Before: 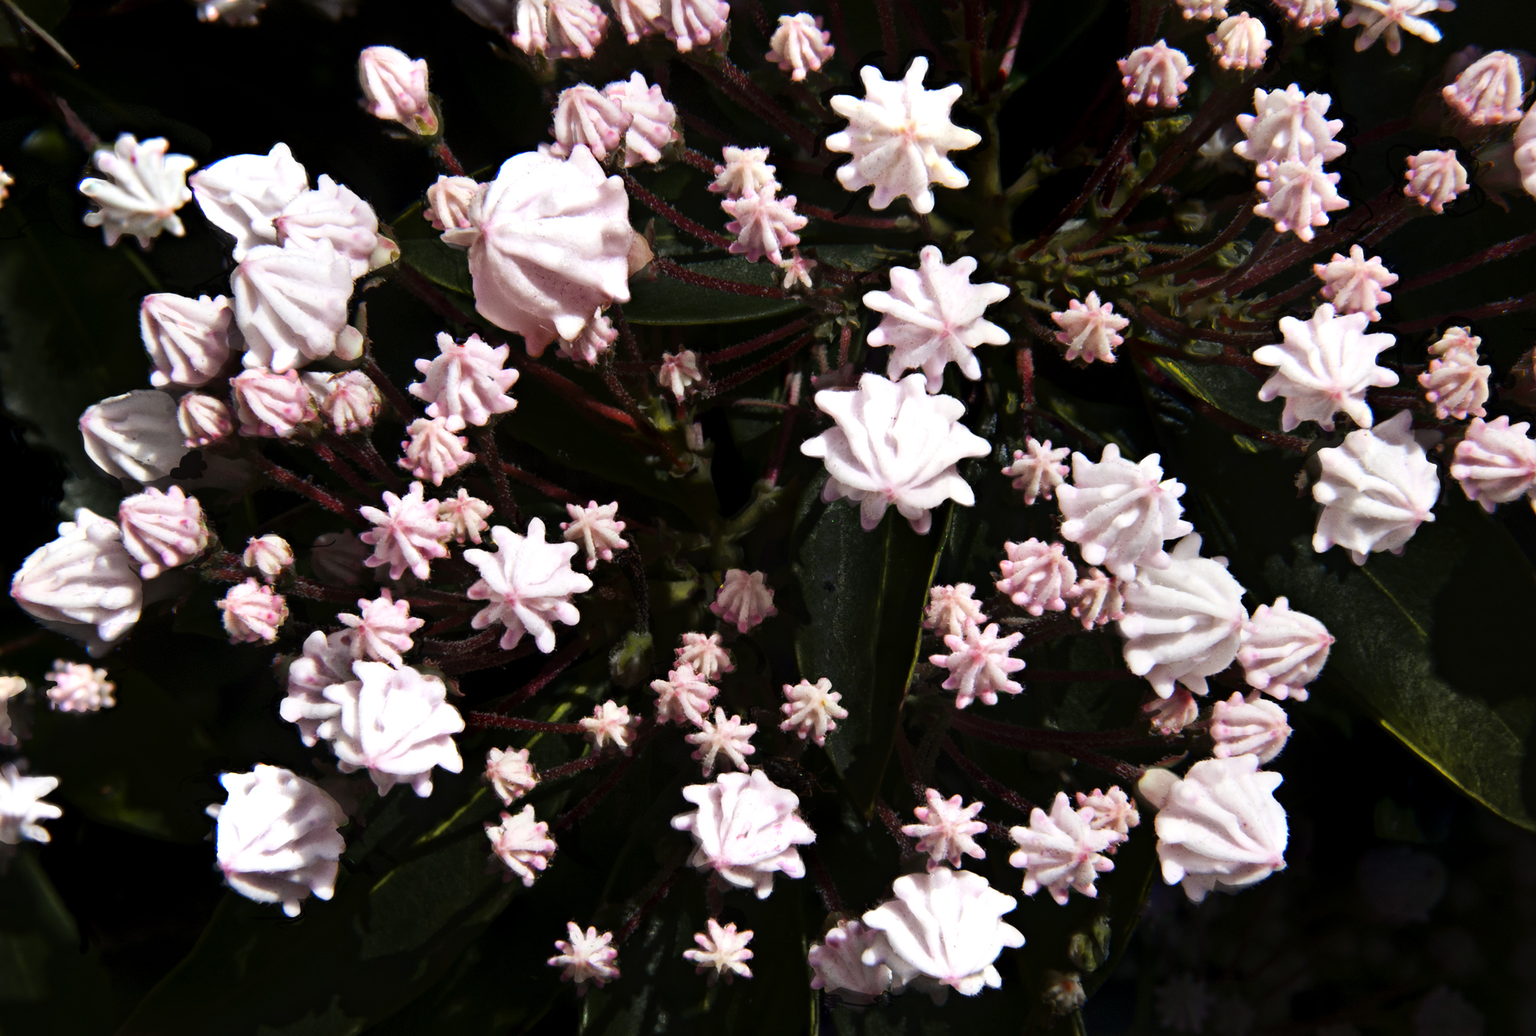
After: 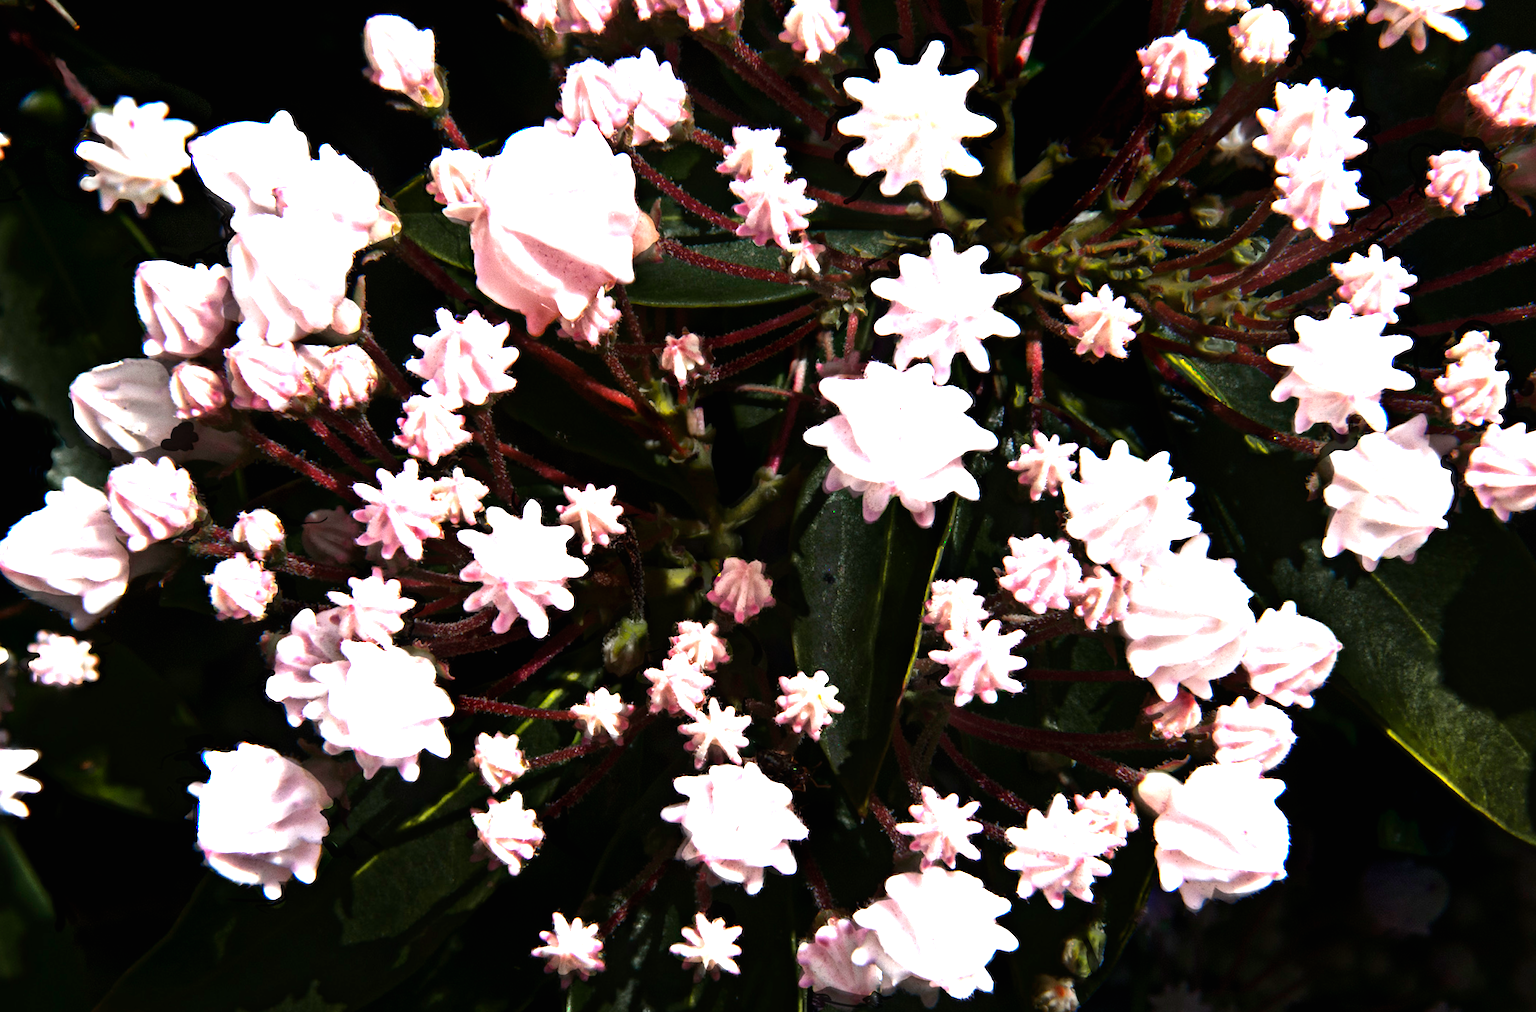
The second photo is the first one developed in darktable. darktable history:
exposure: black level correction 0, exposure 1.4 EV, compensate highlight preservation false
rotate and perspective: rotation 1.57°, crop left 0.018, crop right 0.982, crop top 0.039, crop bottom 0.961
